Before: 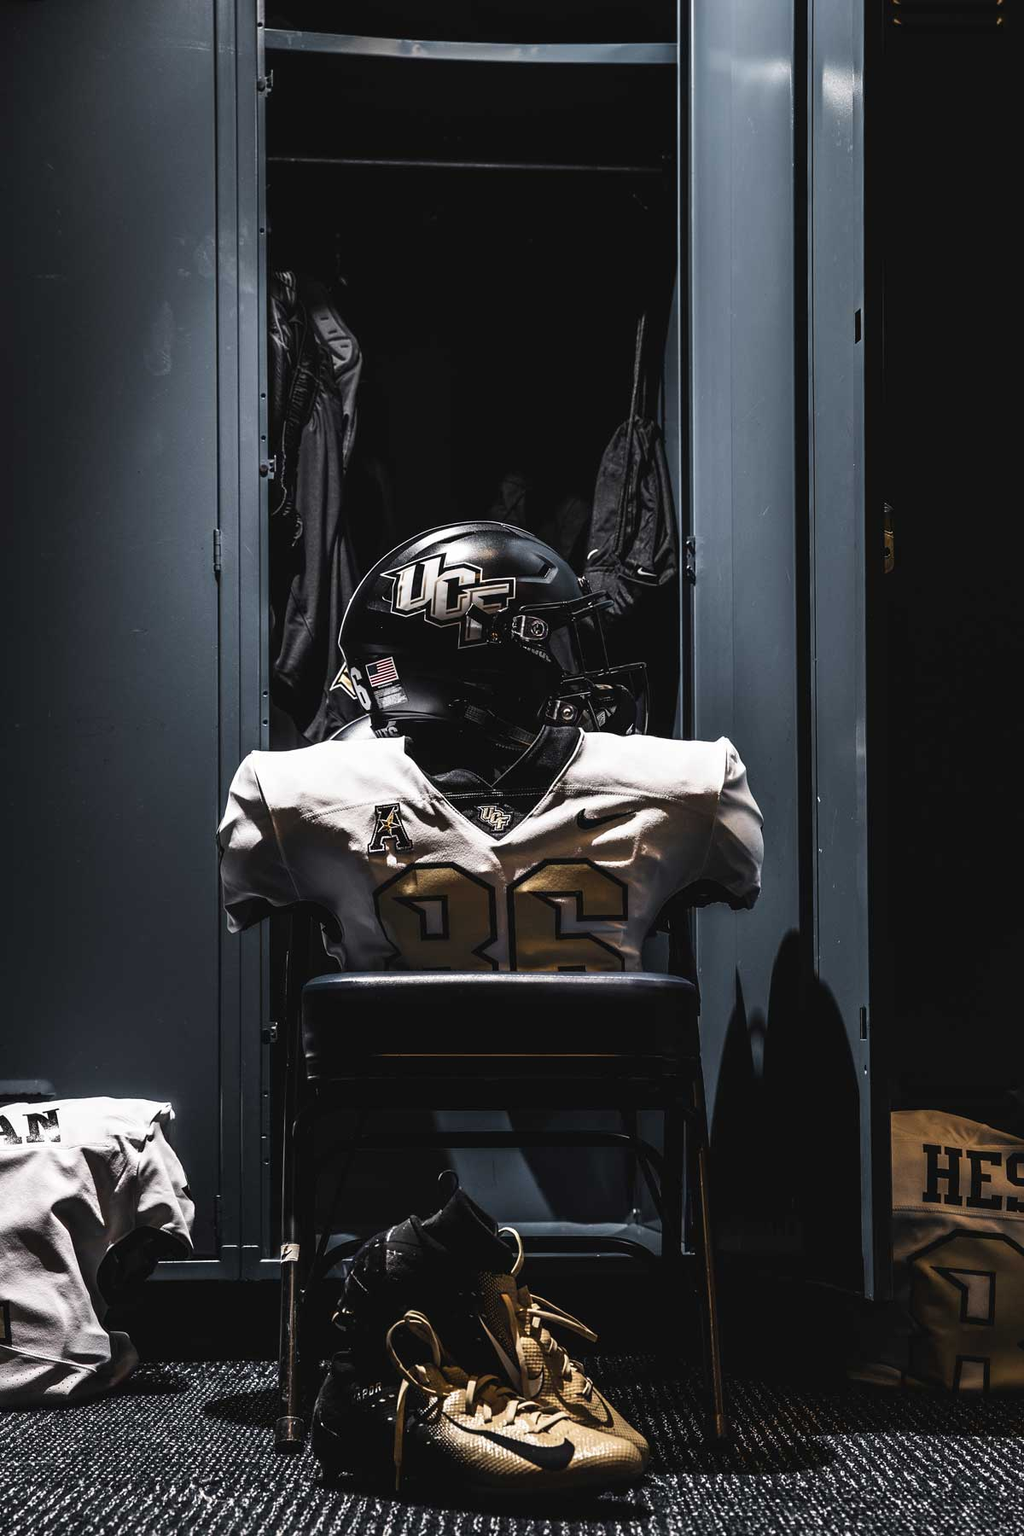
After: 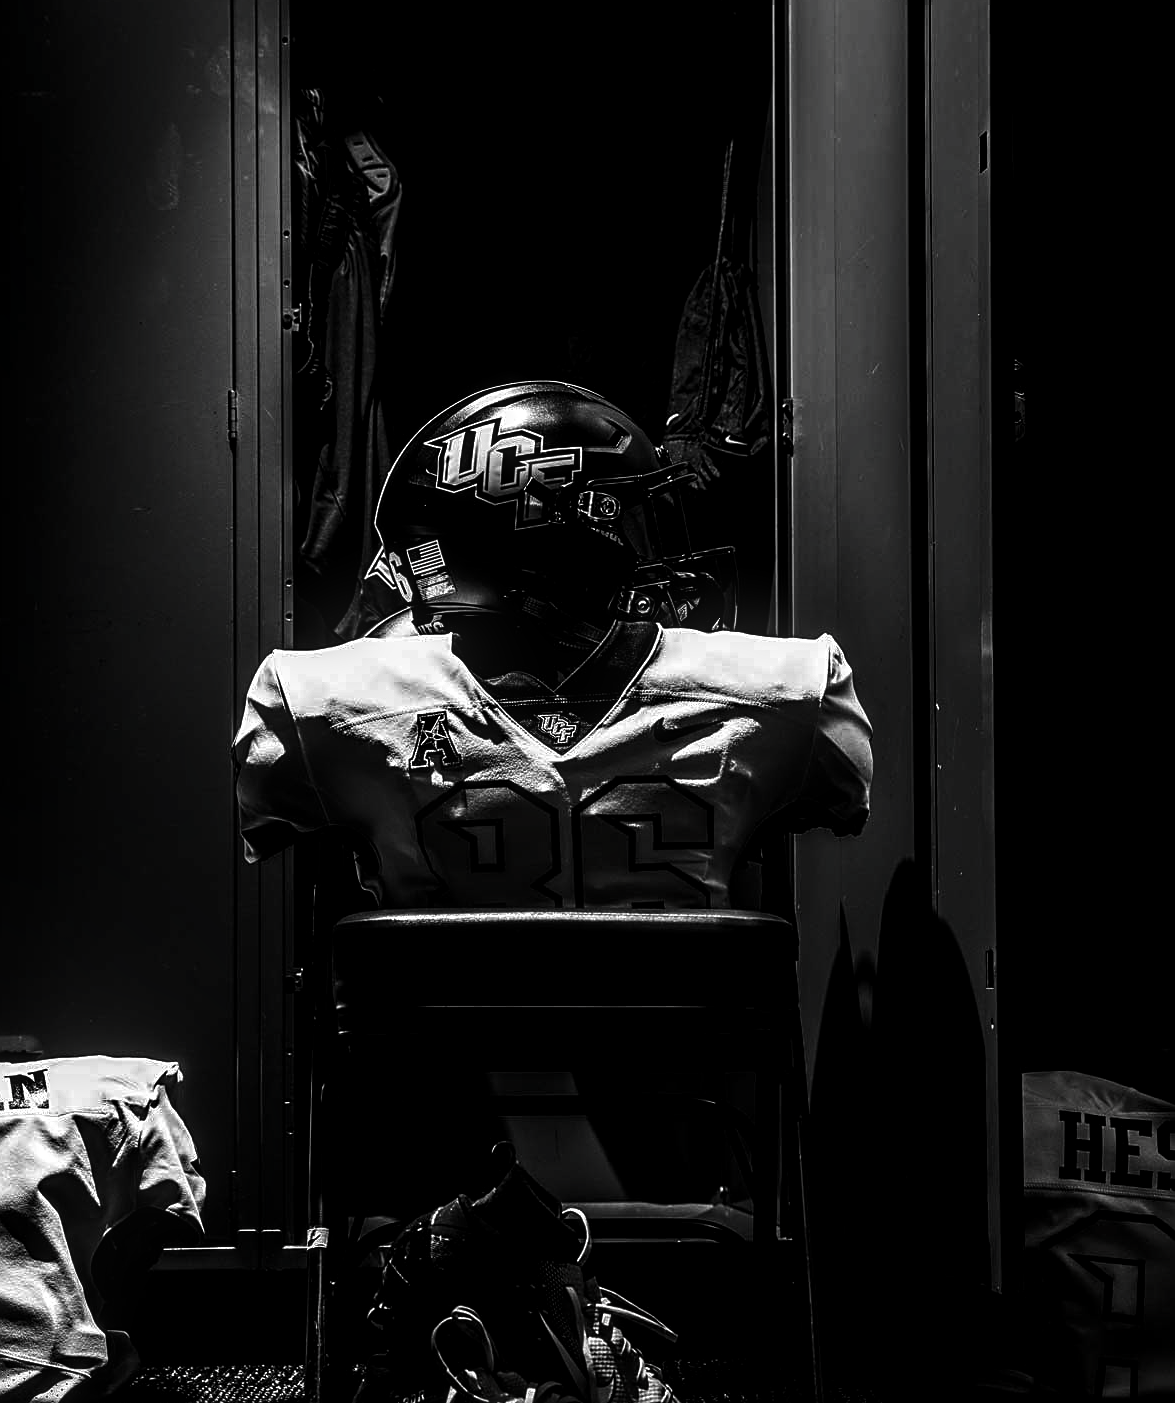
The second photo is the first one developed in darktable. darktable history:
local contrast: highlights 60%, shadows 59%, detail 160%
sharpen: on, module defaults
crop and rotate: left 1.868%, top 12.788%, right 0.189%, bottom 9.232%
contrast brightness saturation: contrast -0.028, brightness -0.58, saturation -0.985
